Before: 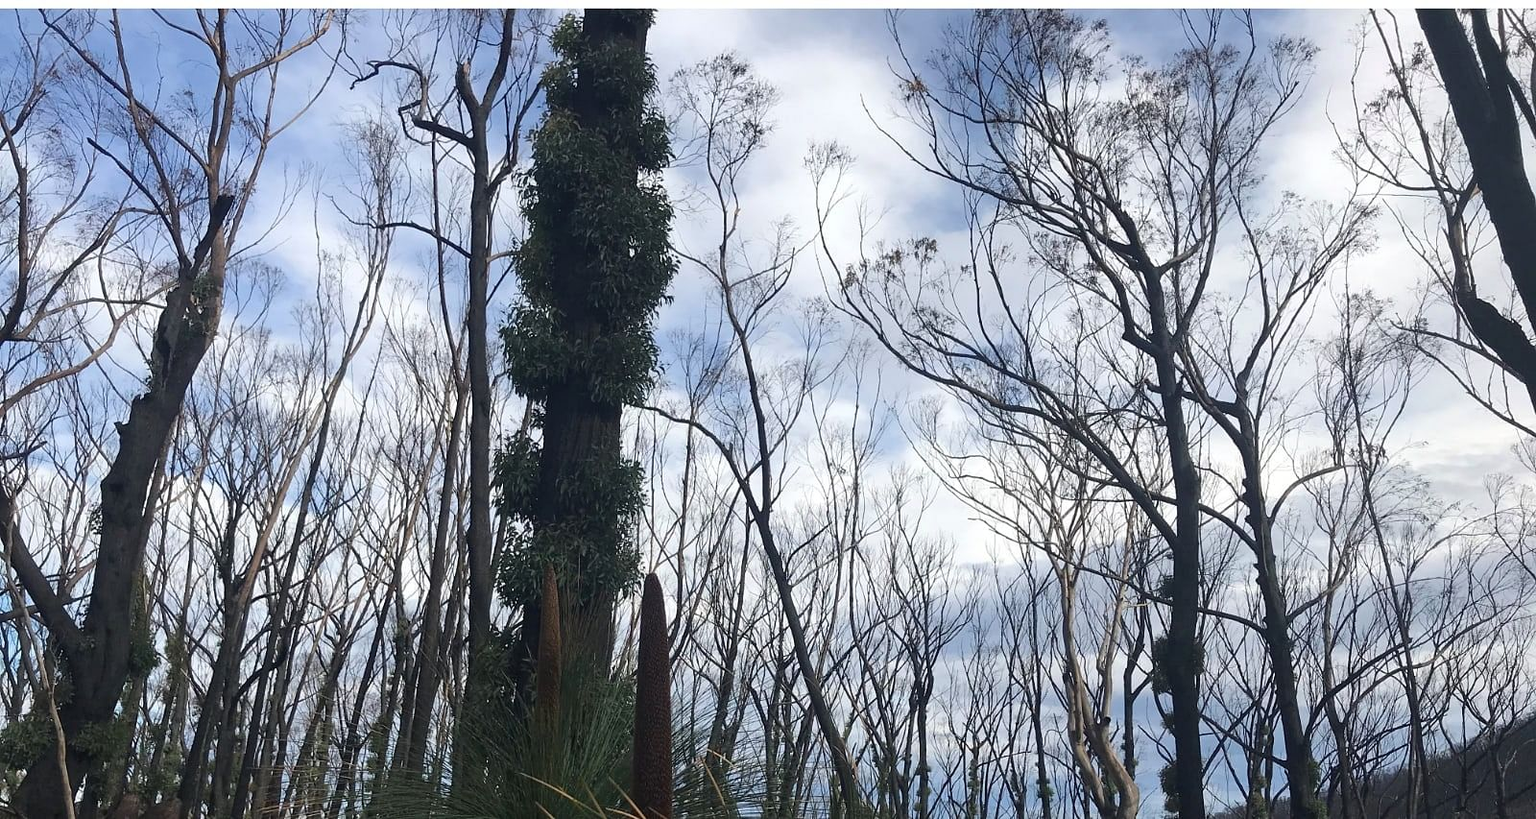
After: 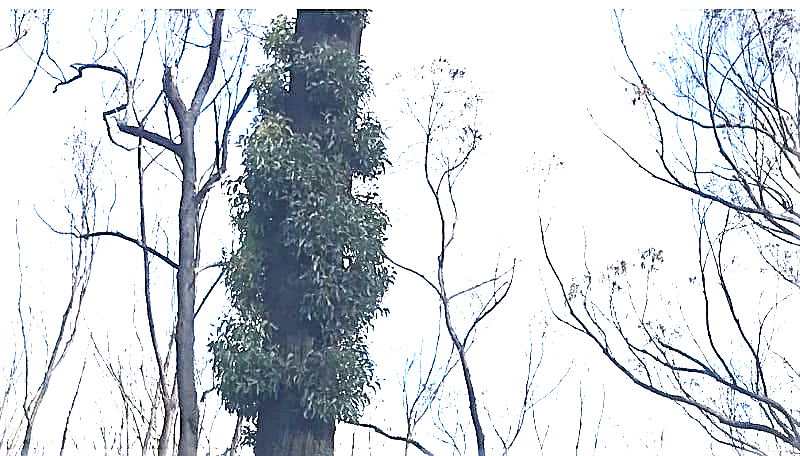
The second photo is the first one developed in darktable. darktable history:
crop: left 19.556%, right 30.401%, bottom 46.458%
sharpen: radius 2.531, amount 0.628
levels: levels [0, 0.43, 0.859]
exposure: black level correction 0, exposure 1.975 EV, compensate exposure bias true, compensate highlight preservation false
